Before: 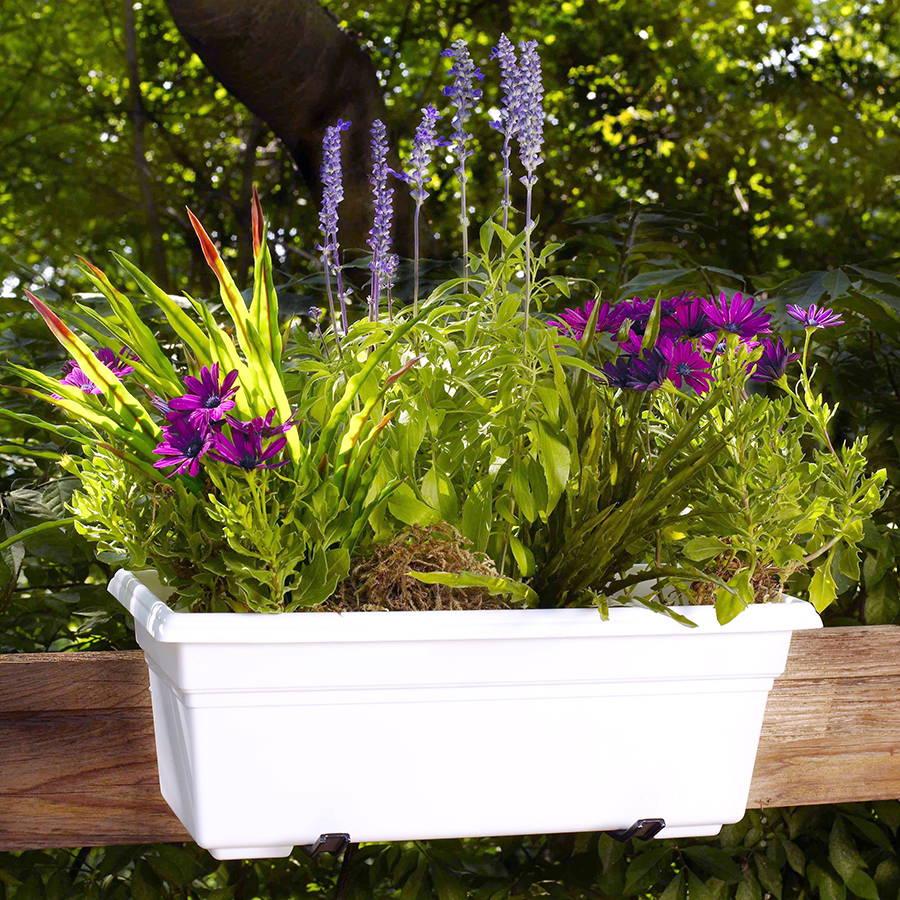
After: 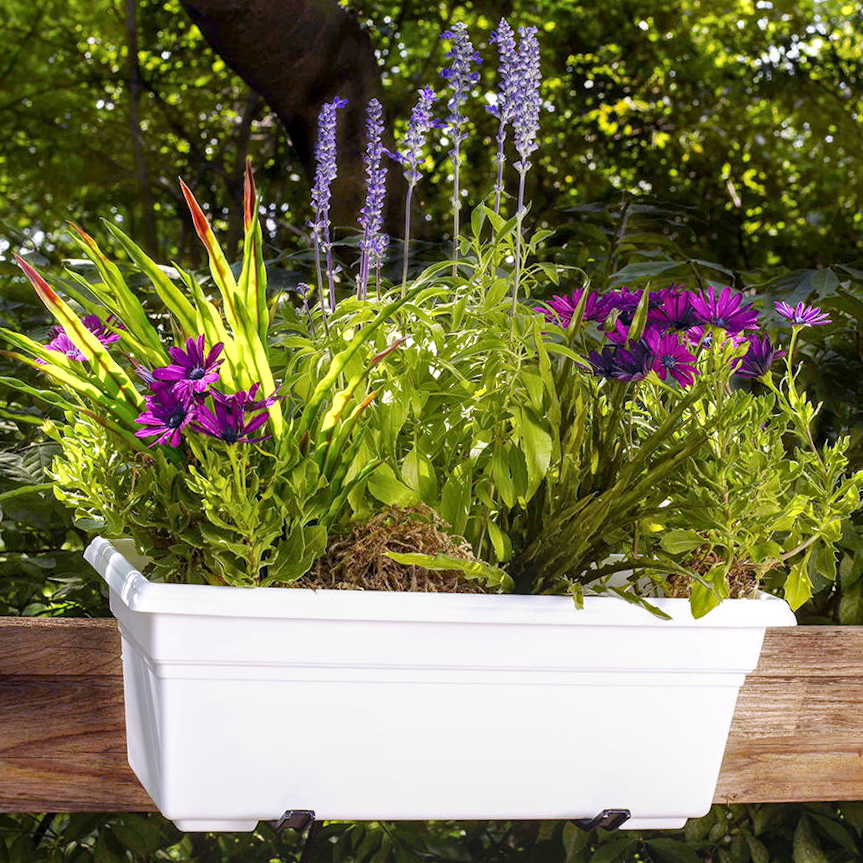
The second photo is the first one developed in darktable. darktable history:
local contrast: on, module defaults
crop and rotate: angle -2.51°
